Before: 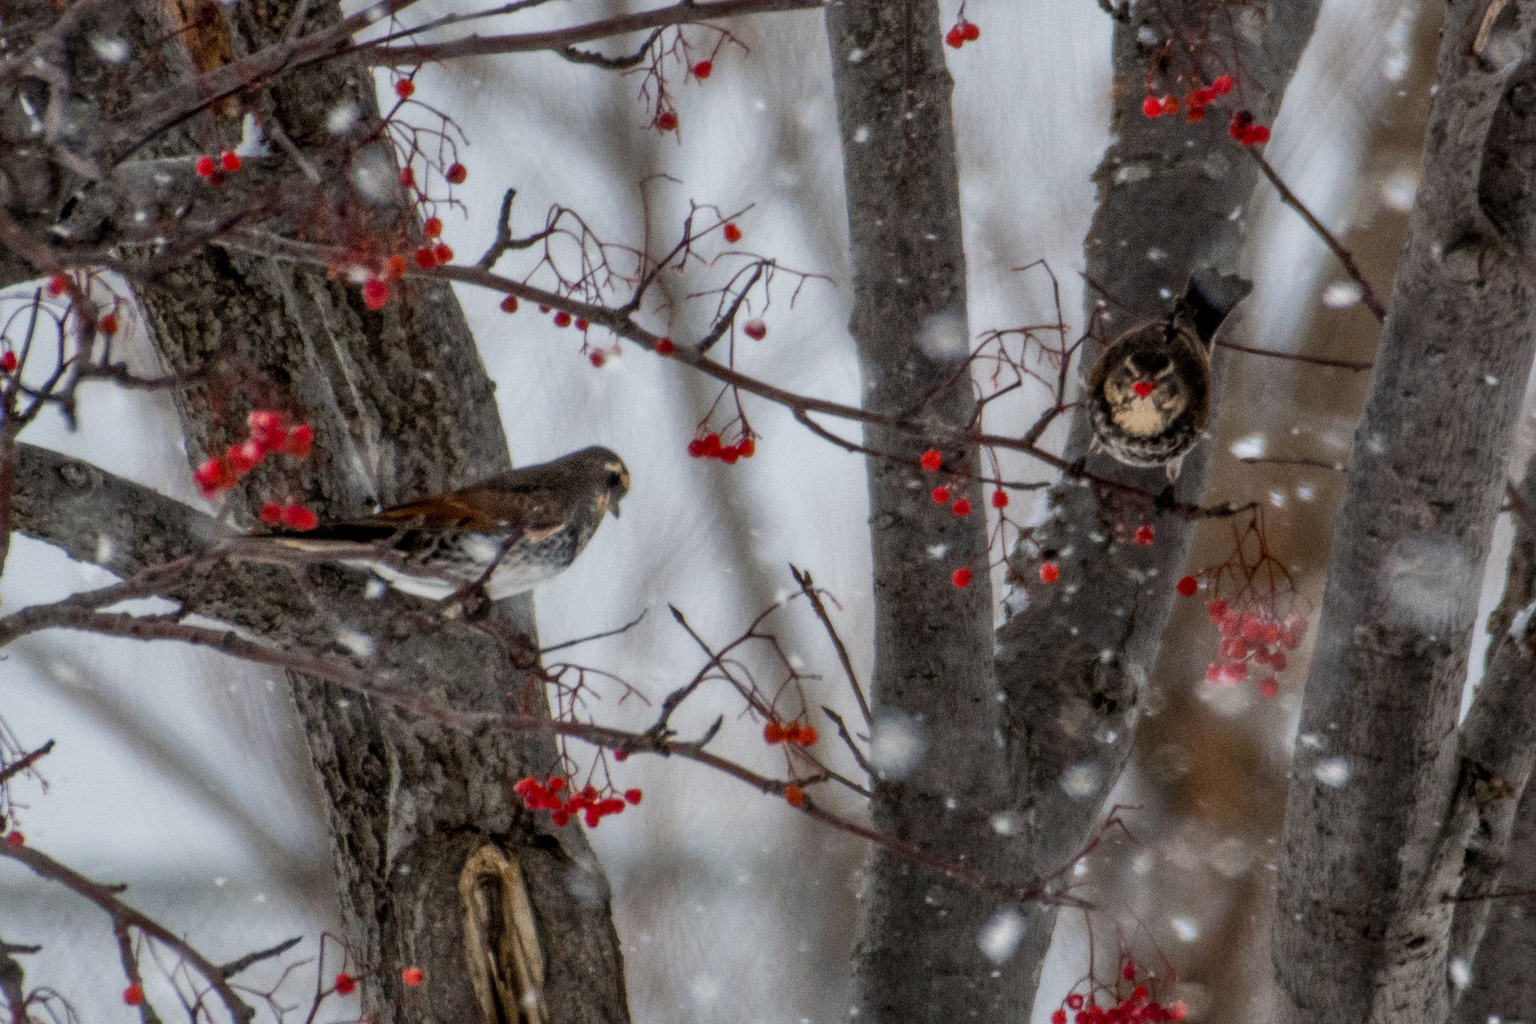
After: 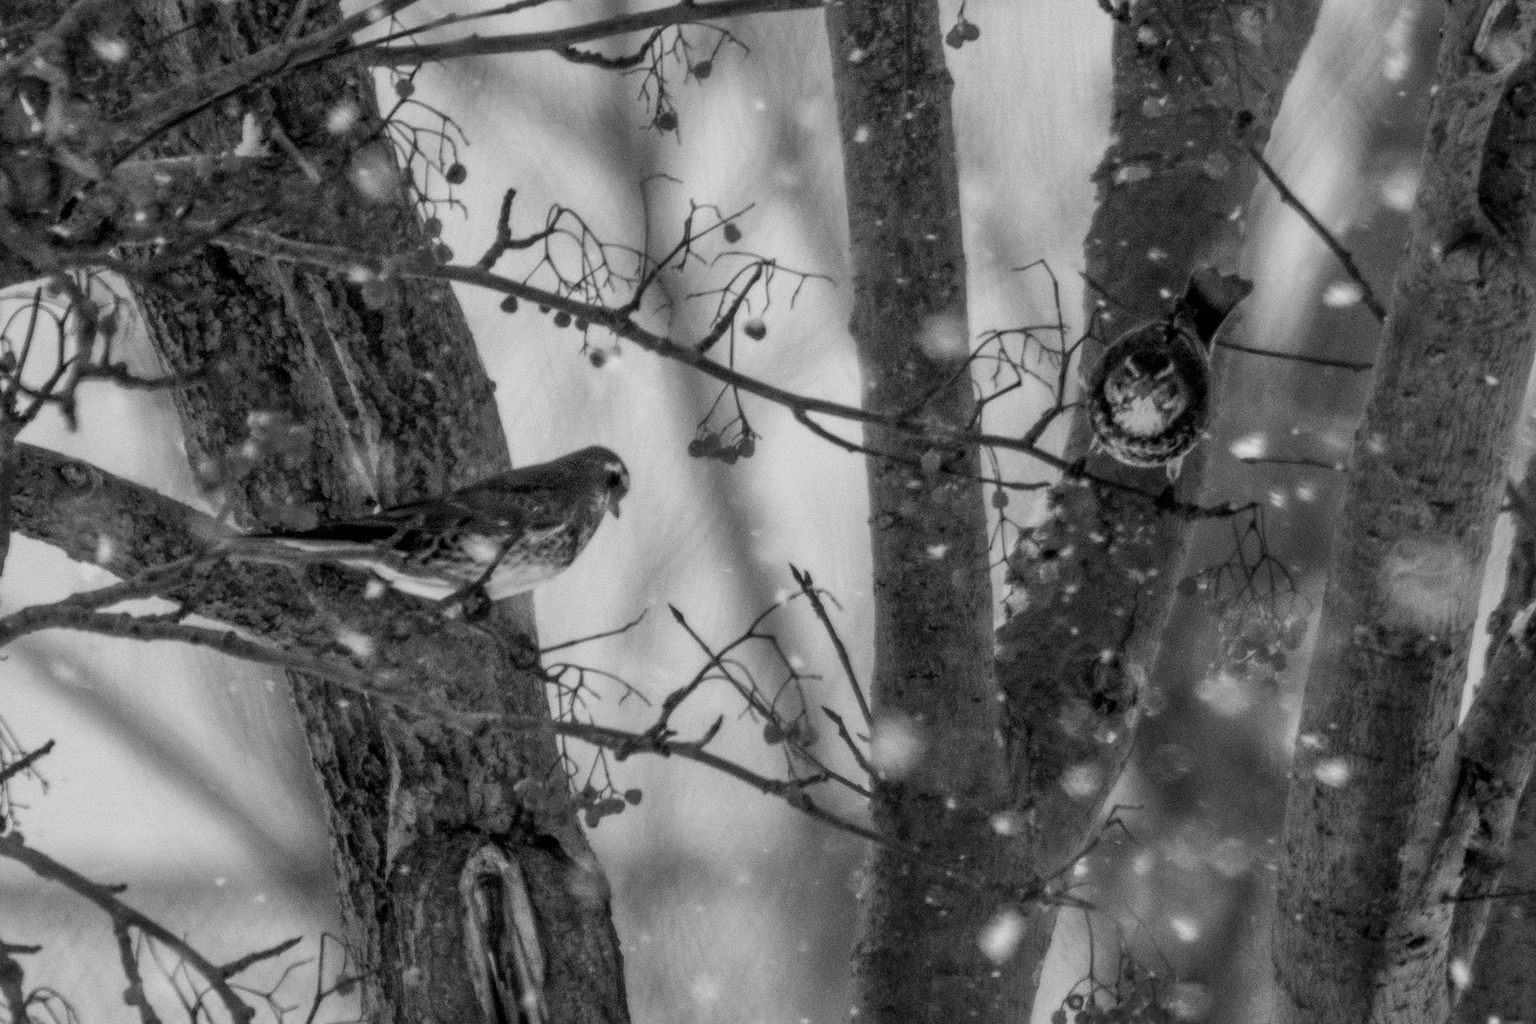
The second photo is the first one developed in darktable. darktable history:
white balance: red 1.009, blue 0.985
monochrome: on, module defaults
